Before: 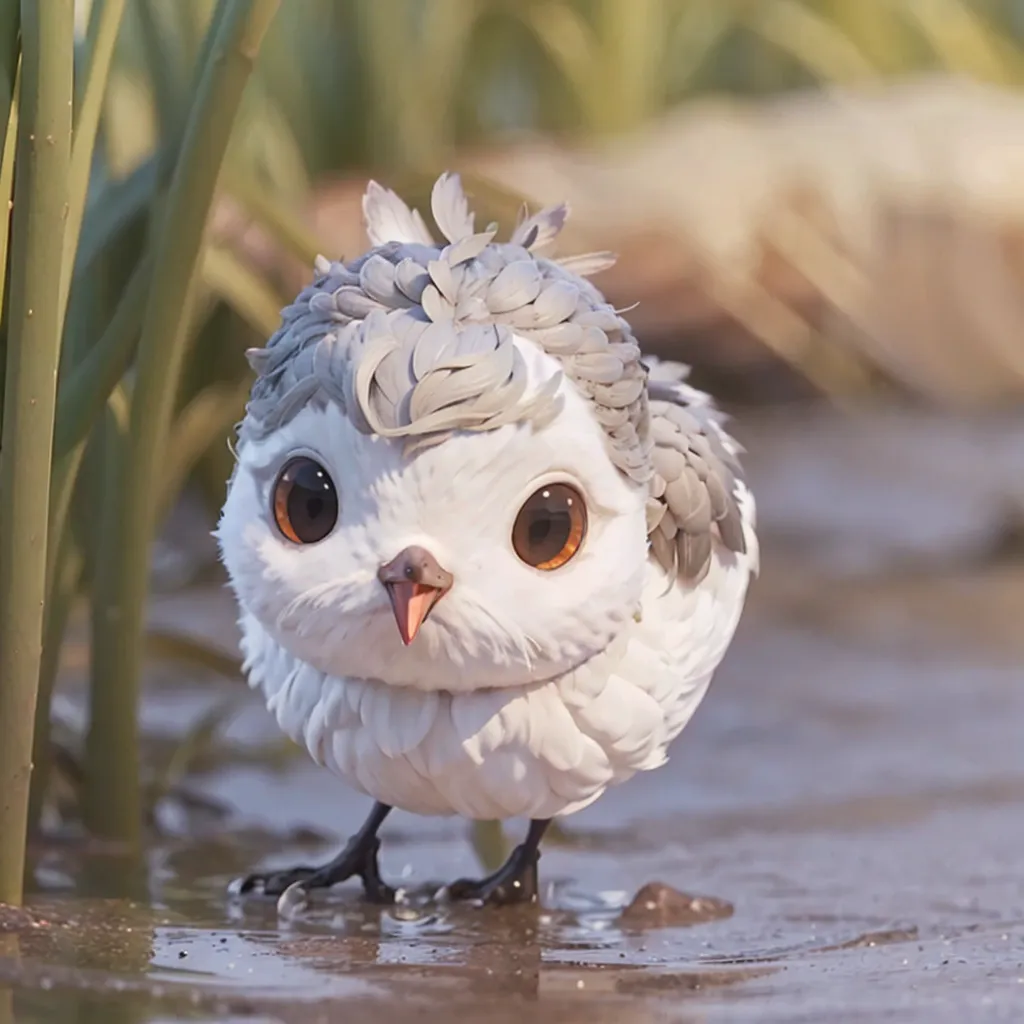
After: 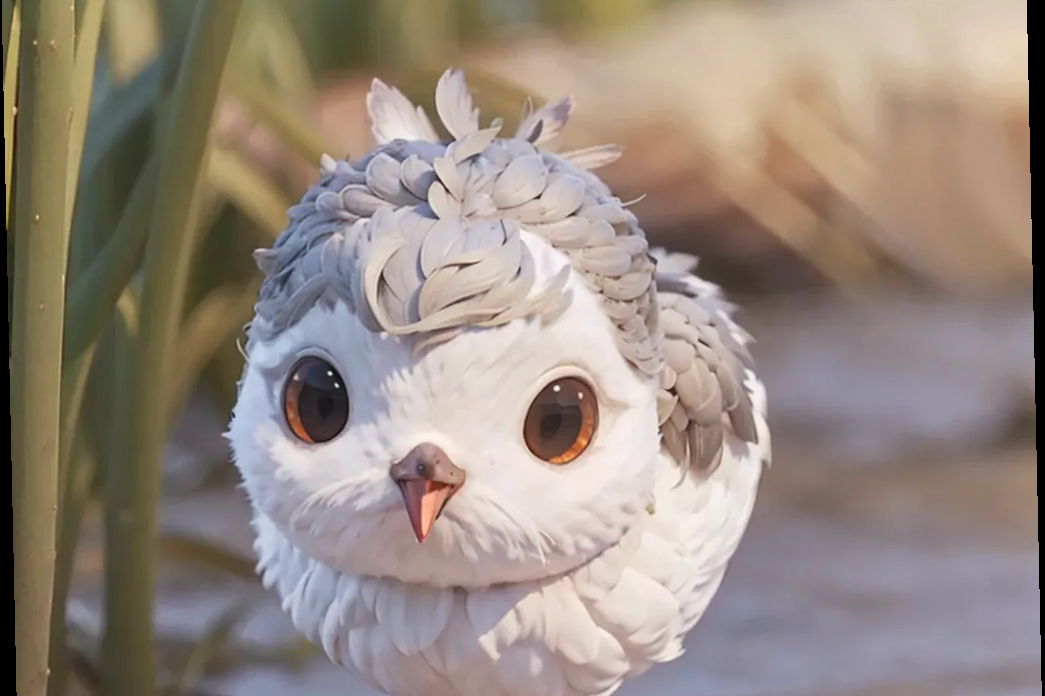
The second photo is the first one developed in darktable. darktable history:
crop: top 11.166%, bottom 22.168%
white balance: emerald 1
rotate and perspective: rotation -1.24°, automatic cropping off
